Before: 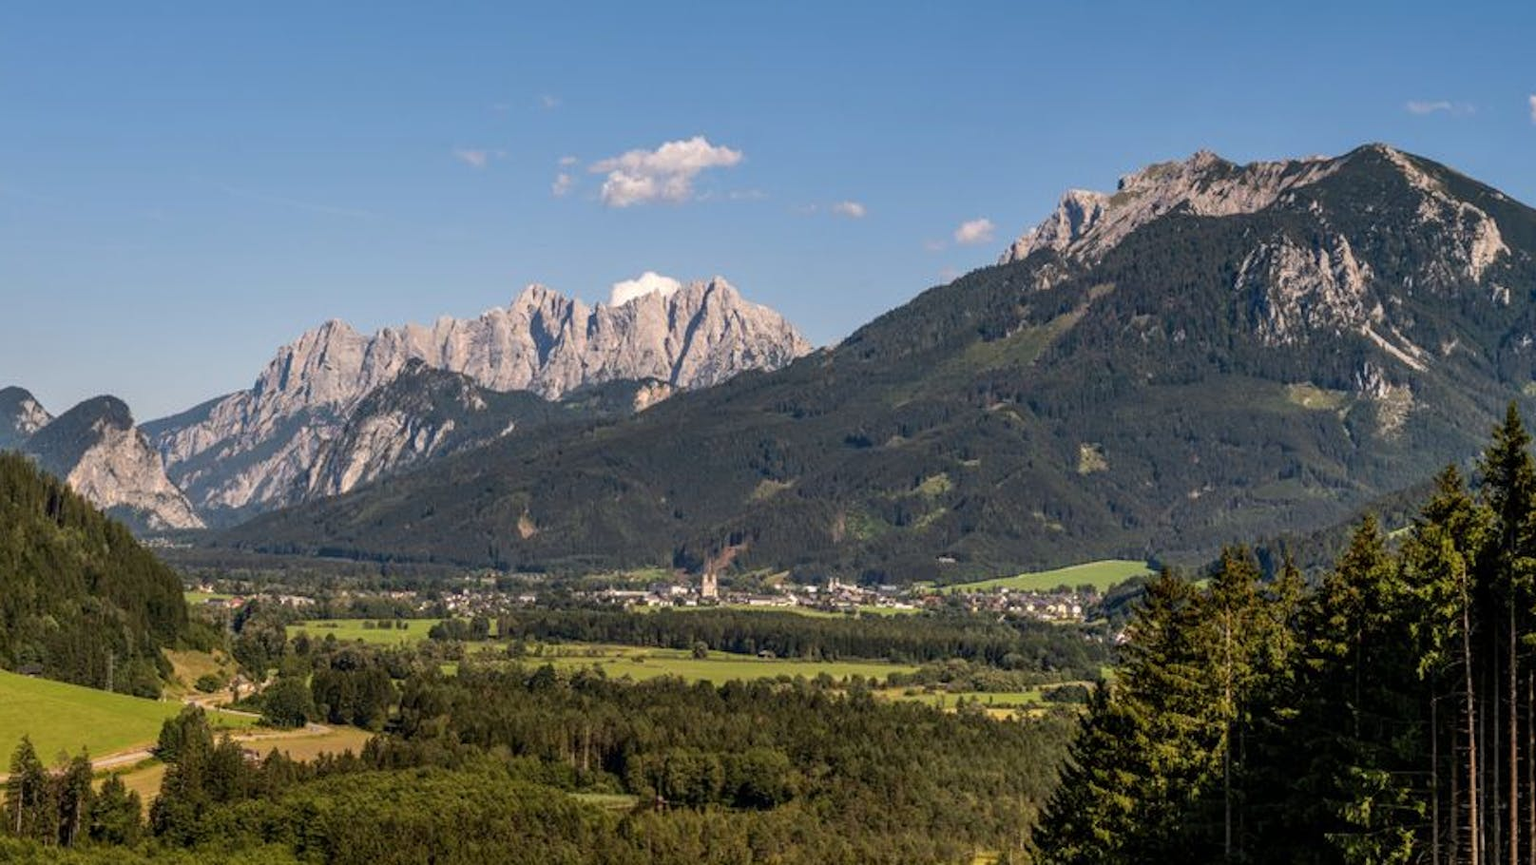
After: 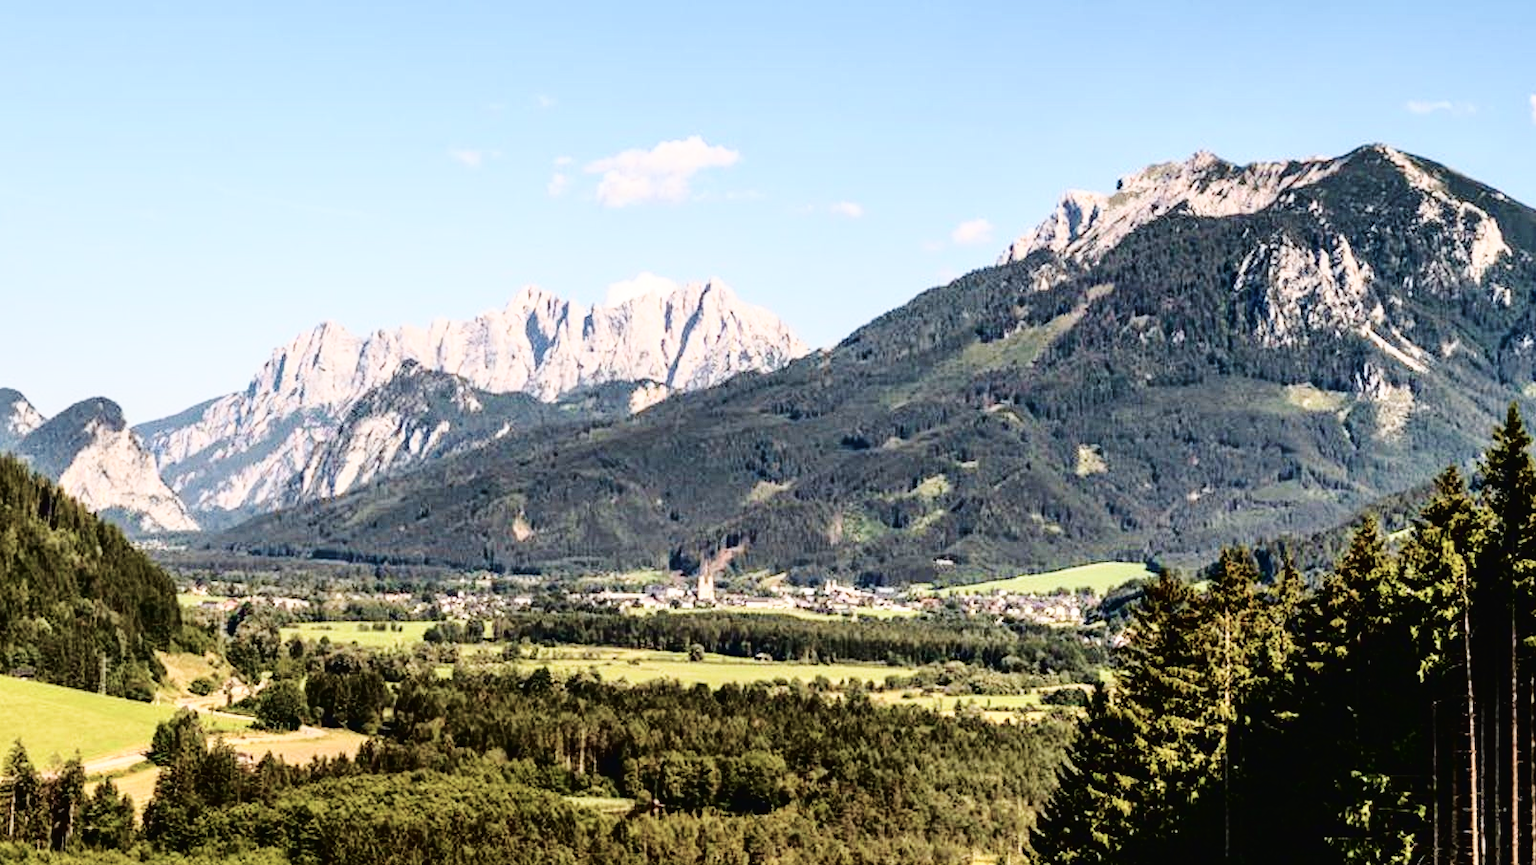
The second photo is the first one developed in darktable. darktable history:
tone curve: curves: ch0 [(0, 0.016) (0.11, 0.039) (0.259, 0.235) (0.383, 0.437) (0.499, 0.597) (0.733, 0.867) (0.843, 0.948) (1, 1)], color space Lab, independent channels, preserve colors none
base curve: curves: ch0 [(0, 0) (0.028, 0.03) (0.121, 0.232) (0.46, 0.748) (0.859, 0.968) (1, 1)], preserve colors none
color correction: highlights b* 0.01, saturation 0.768
velvia: on, module defaults
crop and rotate: left 0.516%, top 0.197%, bottom 0.343%
color calibration: illuminant same as pipeline (D50), adaptation none (bypass), x 0.332, y 0.333, temperature 5017.22 K
